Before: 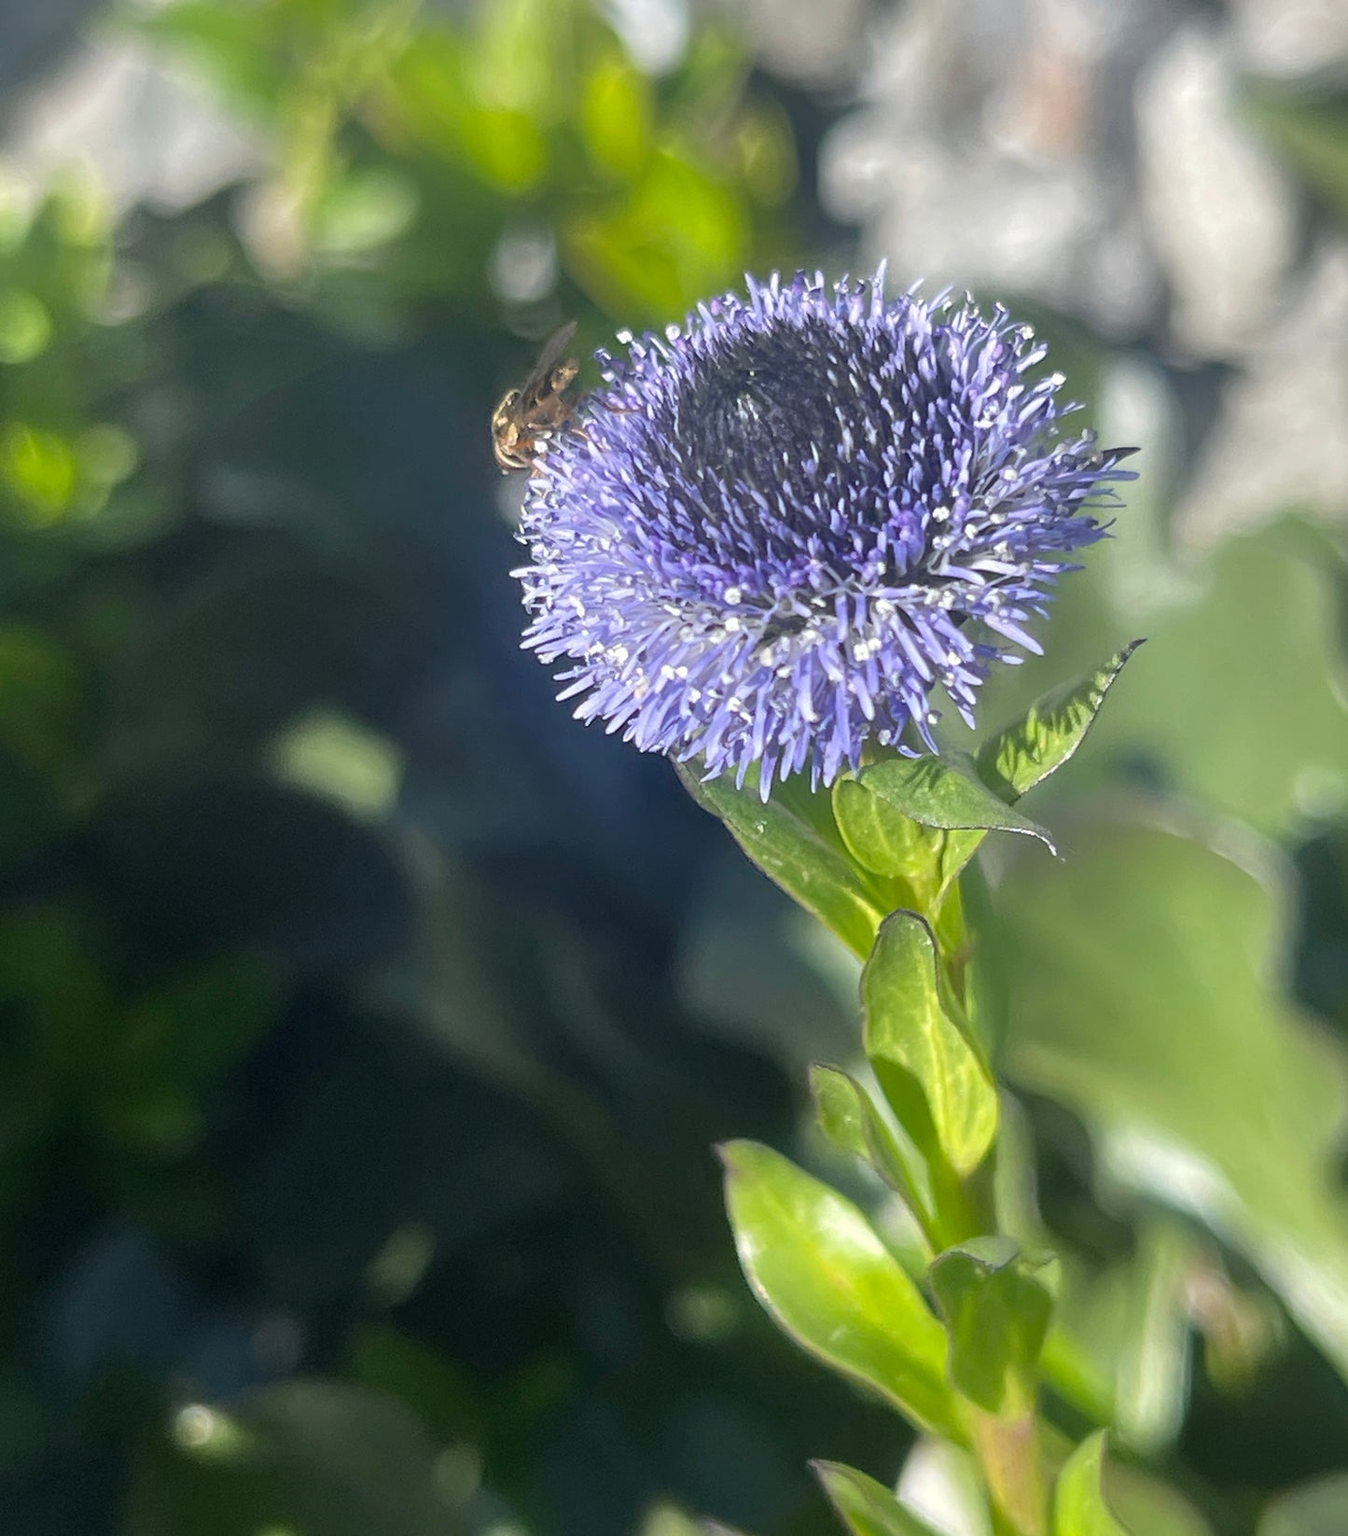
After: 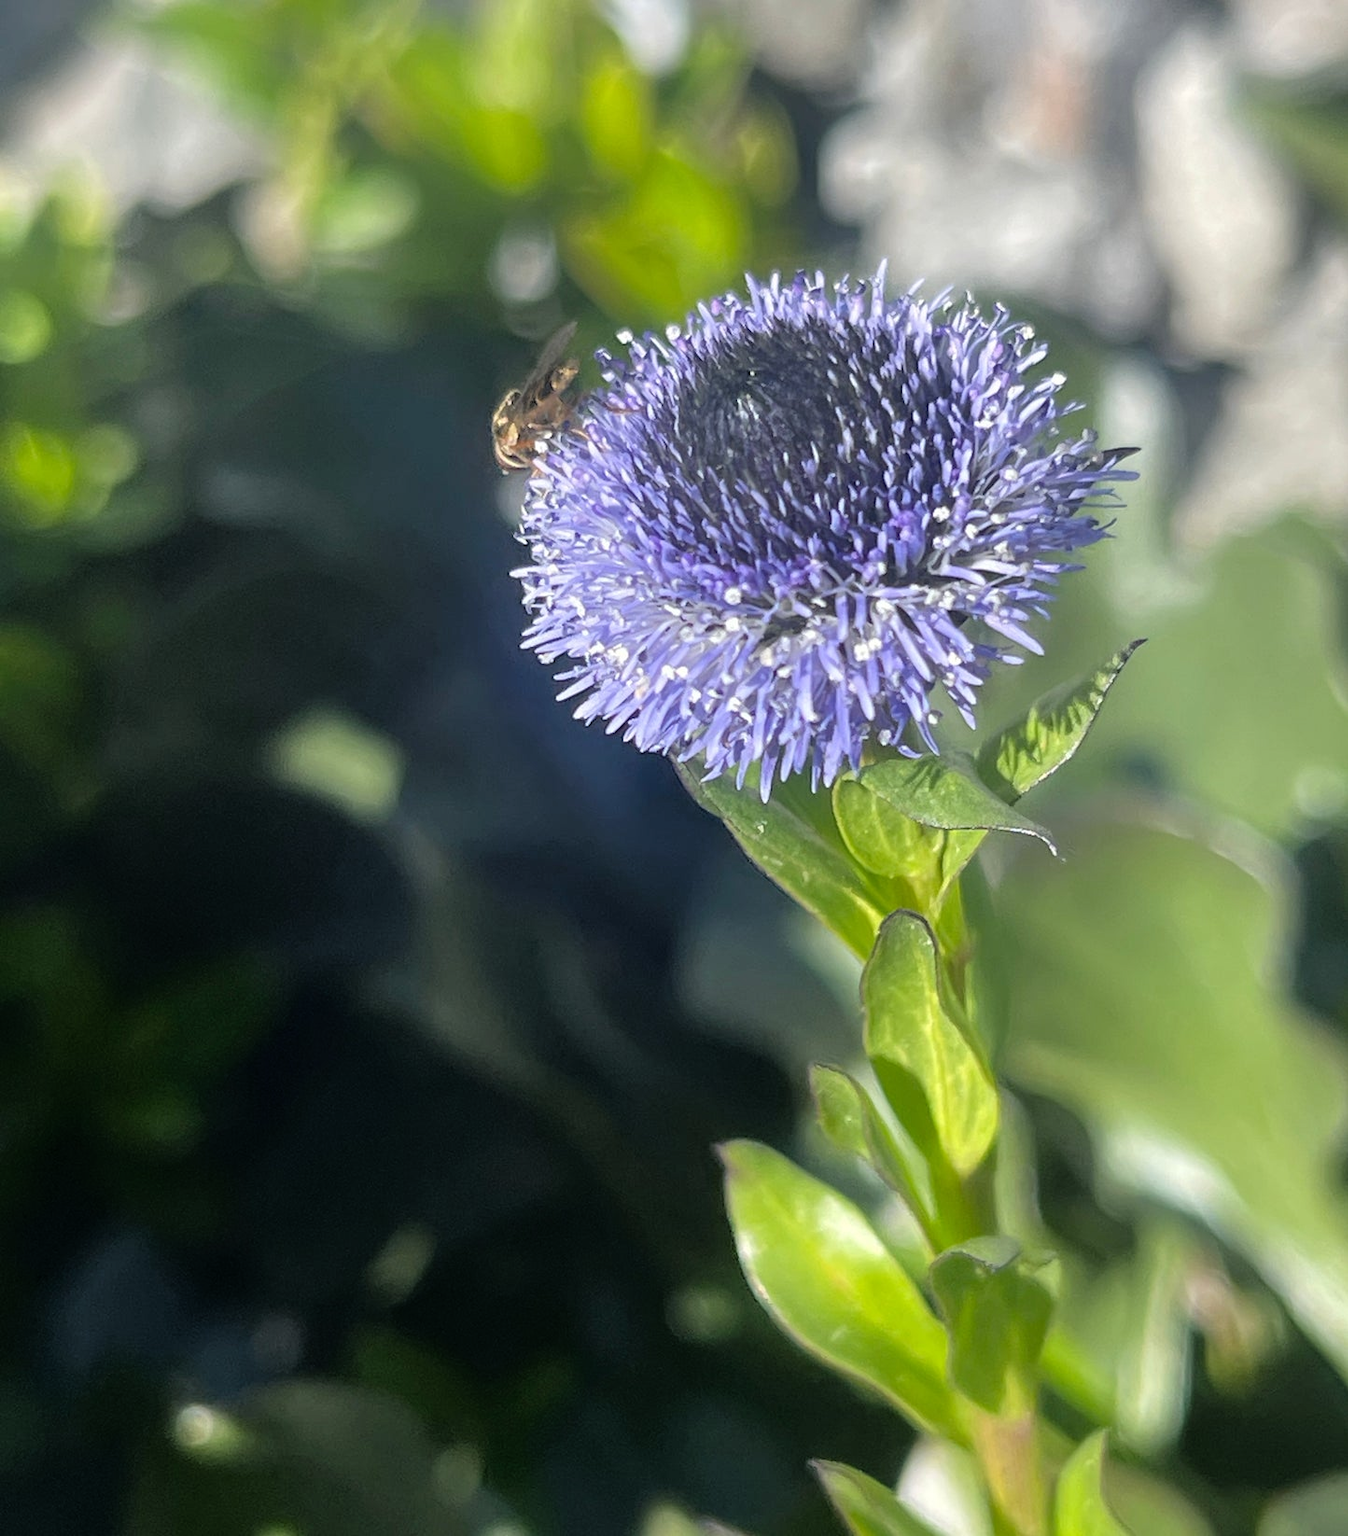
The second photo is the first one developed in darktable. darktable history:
rgb curve: curves: ch0 [(0, 0) (0.136, 0.078) (0.262, 0.245) (0.414, 0.42) (1, 1)], compensate middle gray true, preserve colors basic power
